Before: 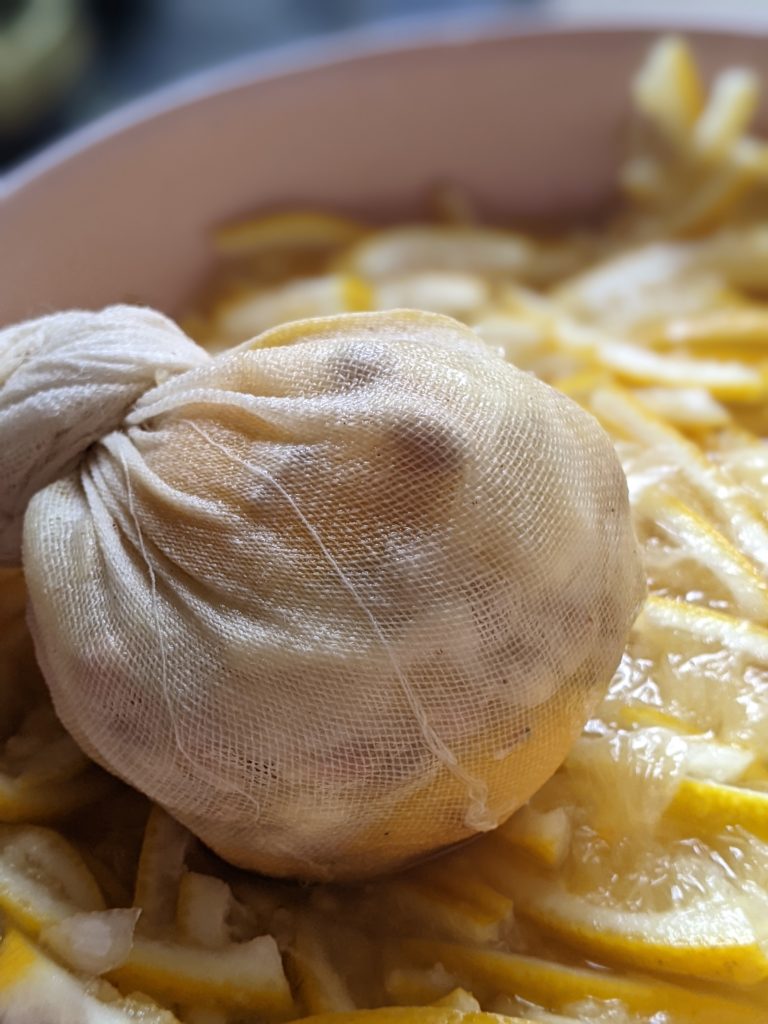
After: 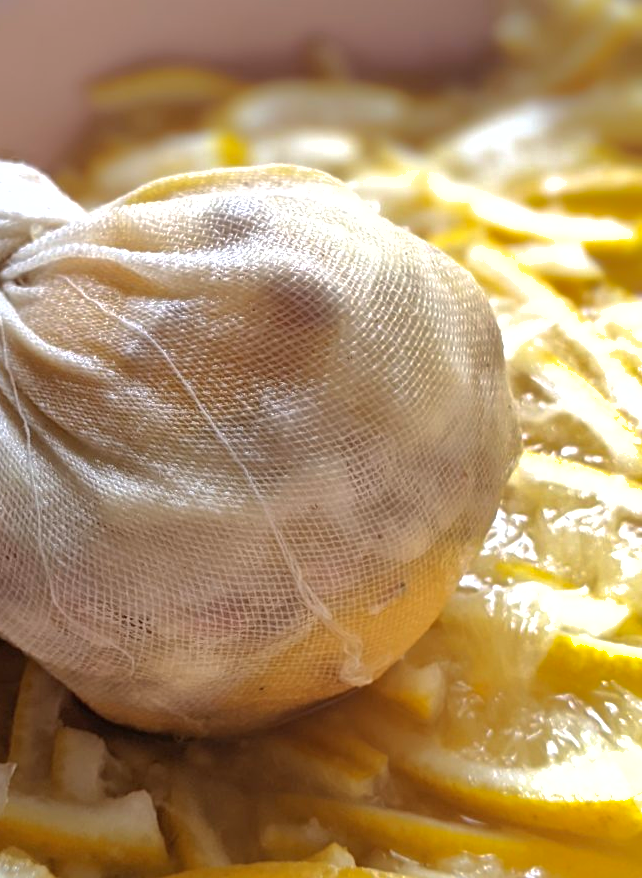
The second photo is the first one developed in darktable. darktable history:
shadows and highlights: shadows 40, highlights -60
exposure: exposure 0.6 EV, compensate highlight preservation false
crop: left 16.315%, top 14.246%
